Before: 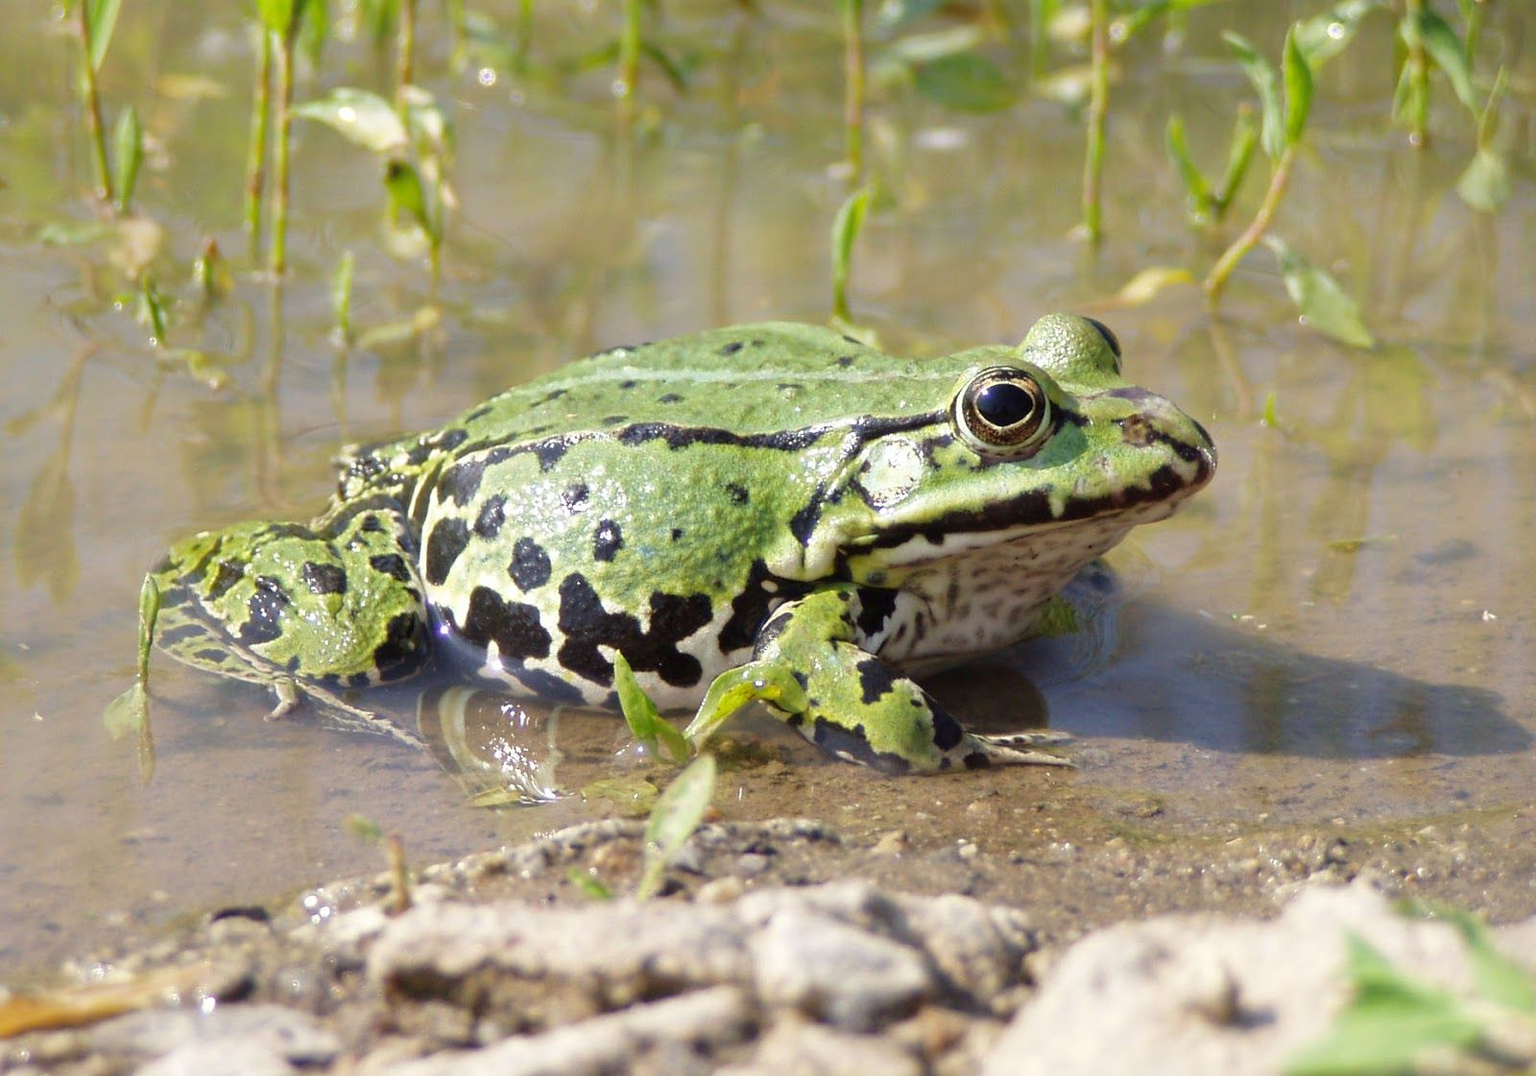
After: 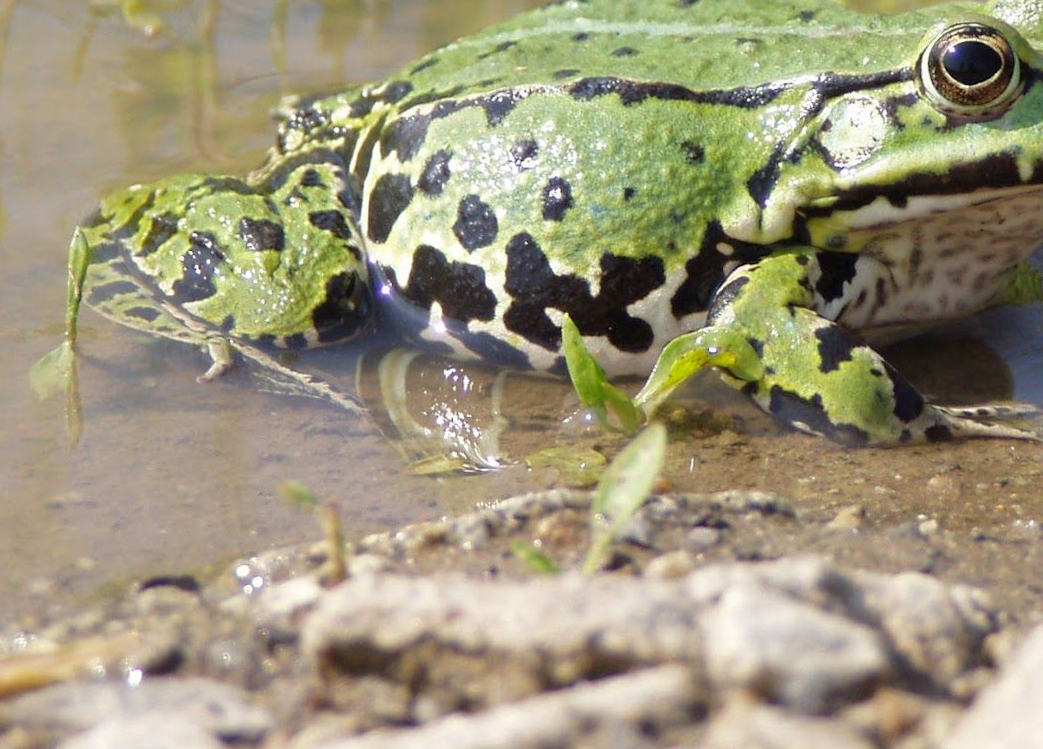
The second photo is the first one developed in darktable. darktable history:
crop and rotate: angle -0.725°, left 3.937%, top 31.978%, right 29.657%
shadows and highlights: shadows 24.84, highlights -26.11
